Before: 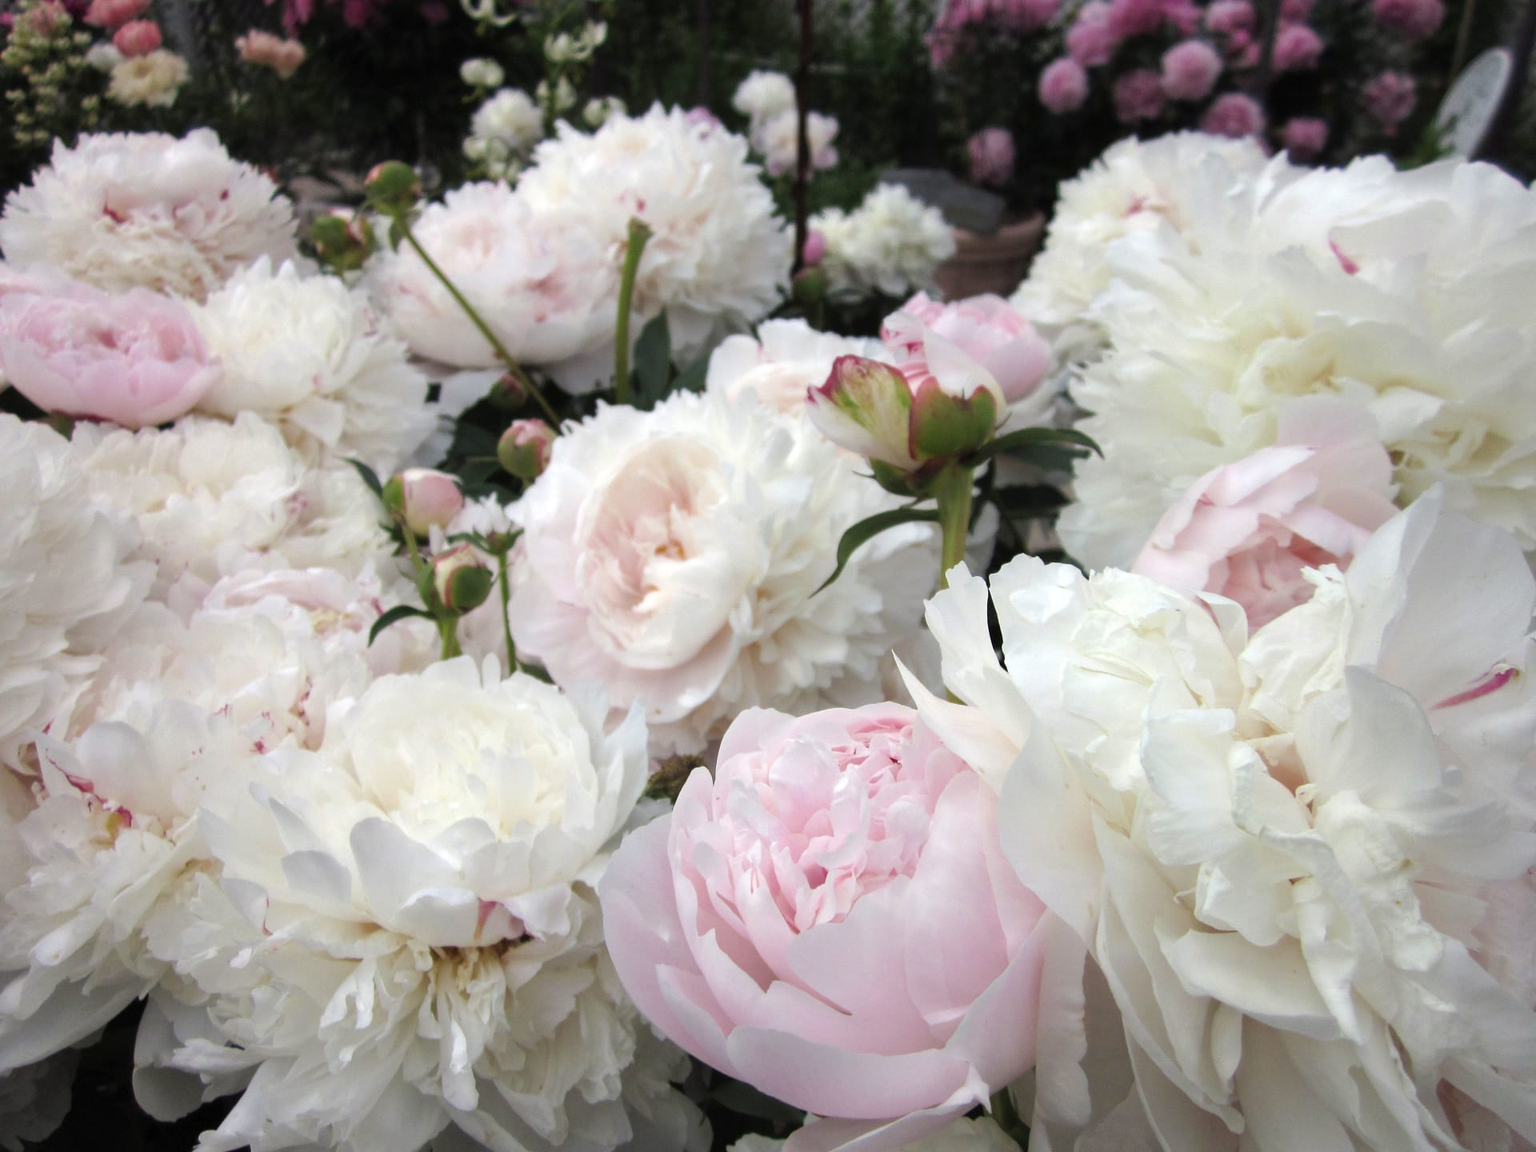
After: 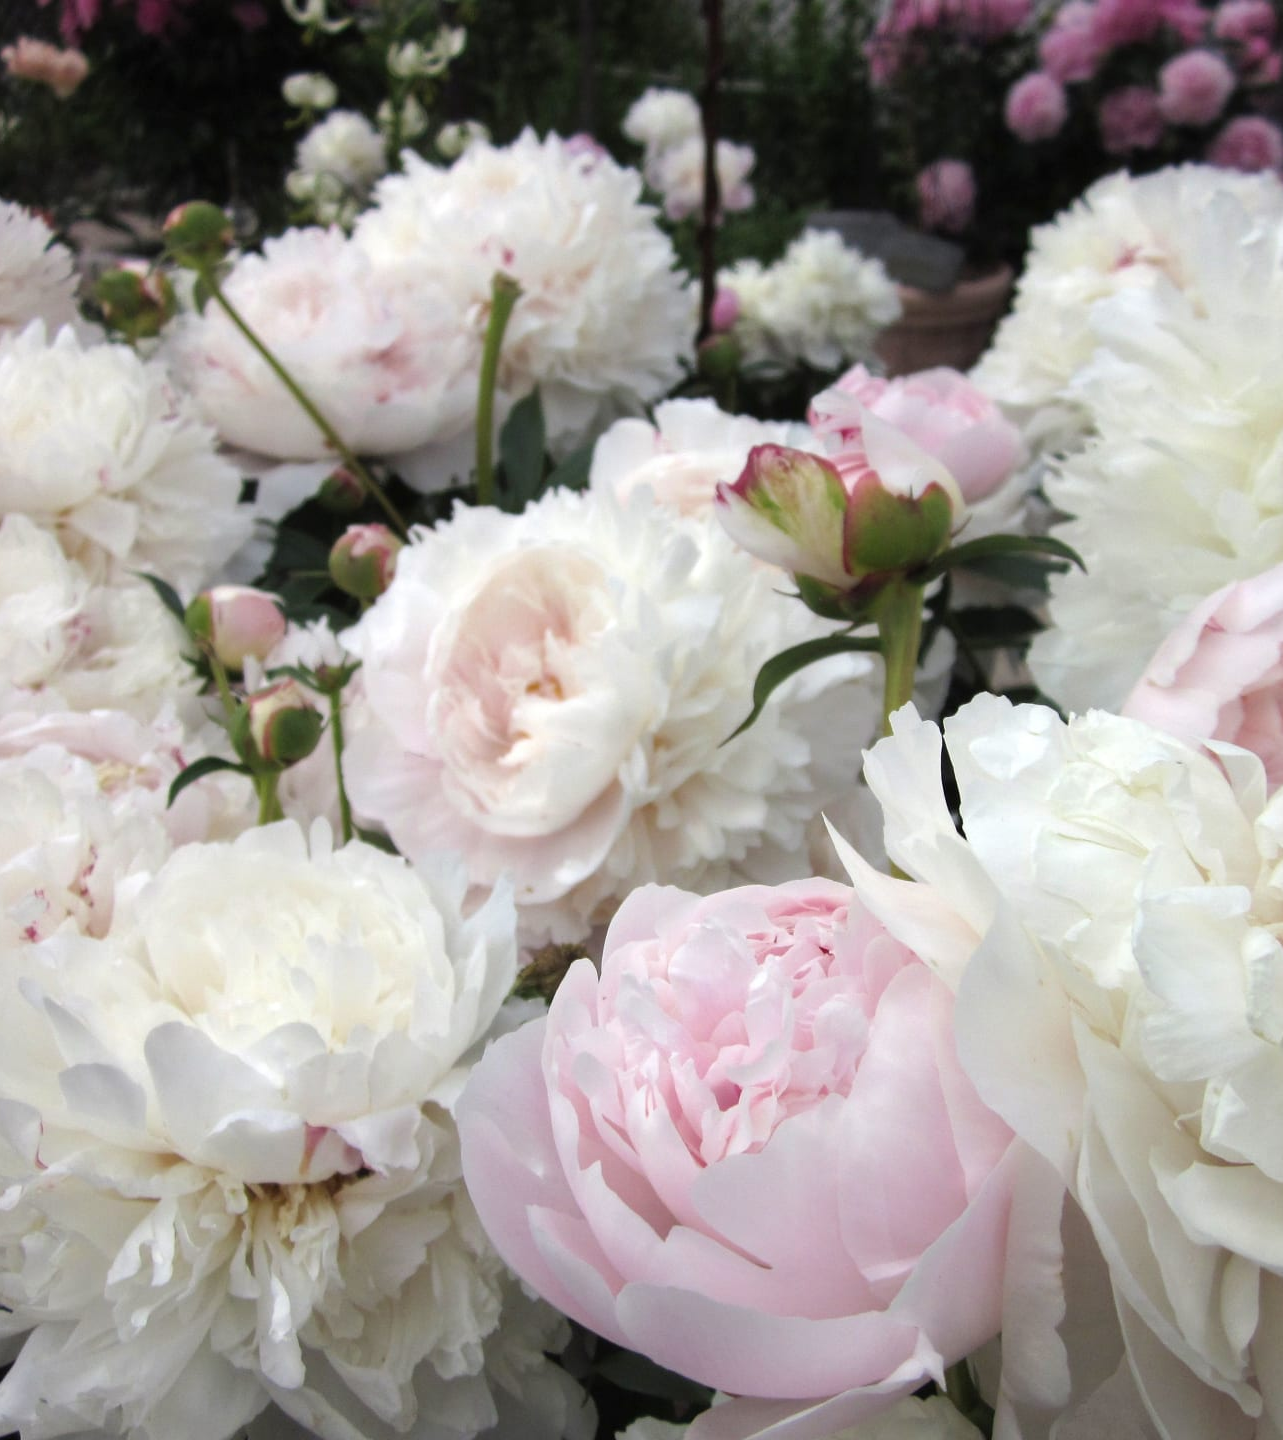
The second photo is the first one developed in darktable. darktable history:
crop and rotate: left 15.266%, right 17.899%
